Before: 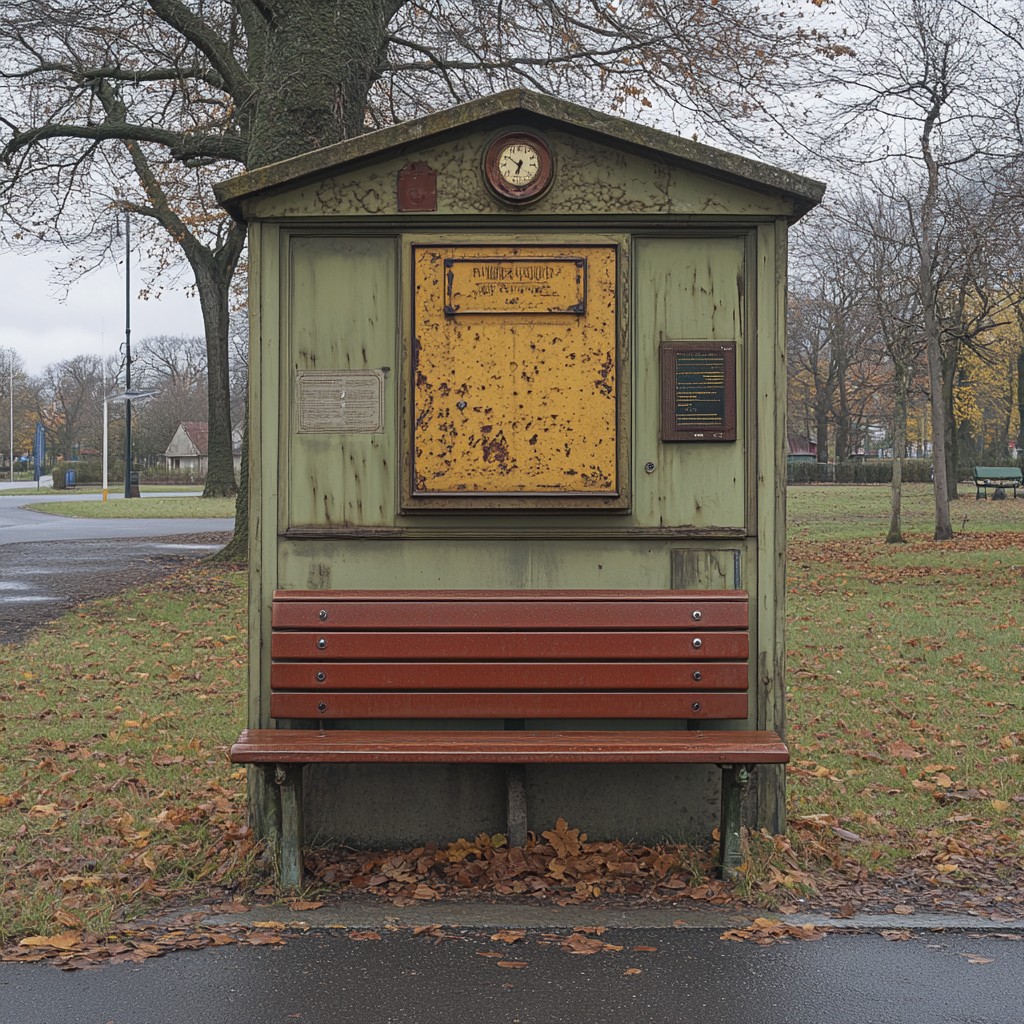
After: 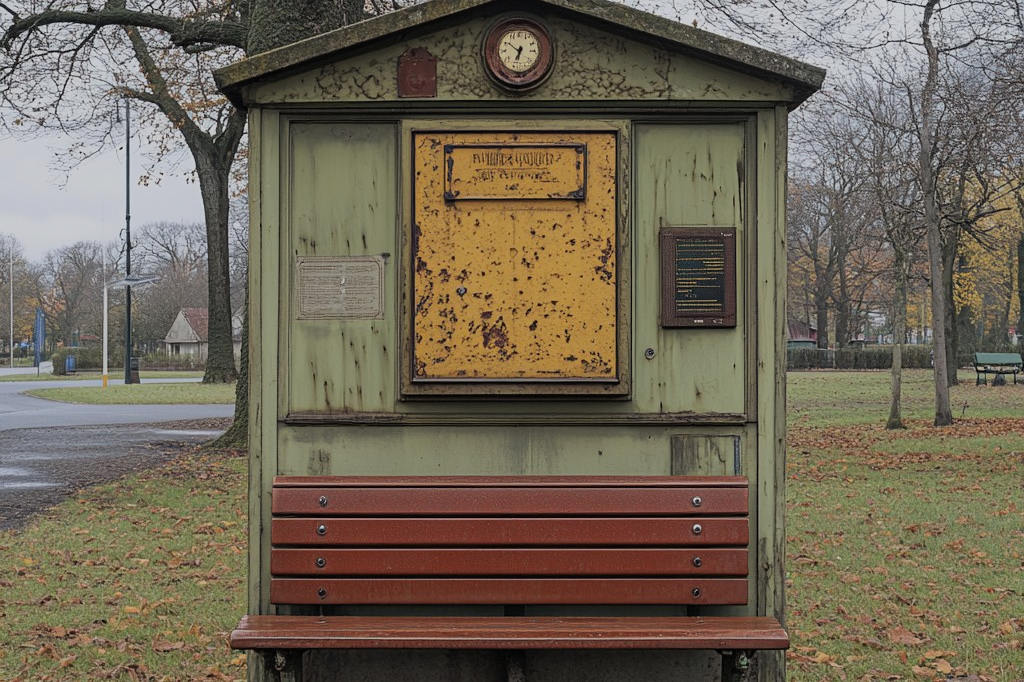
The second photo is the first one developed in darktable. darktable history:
exposure: compensate highlight preservation false
filmic rgb: black relative exposure -7.65 EV, white relative exposure 4.56 EV, hardness 3.61, color science v6 (2022)
crop: top 11.166%, bottom 22.168%
